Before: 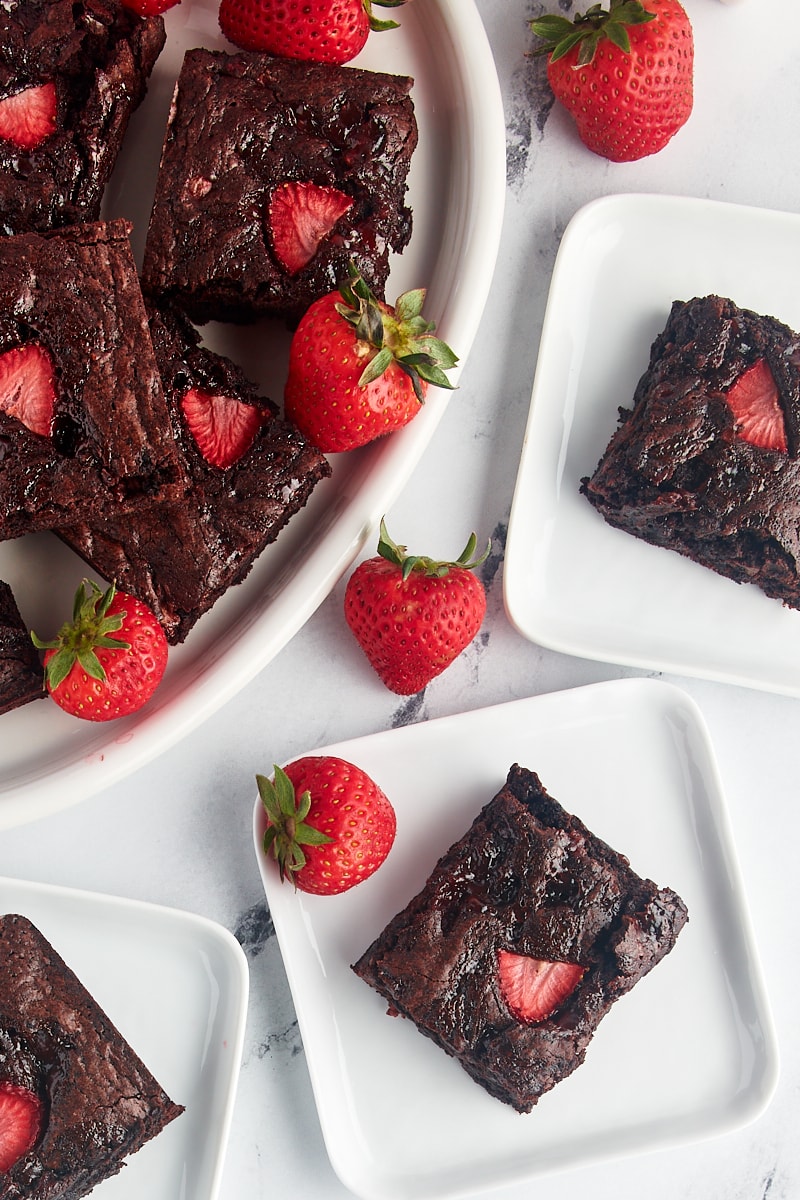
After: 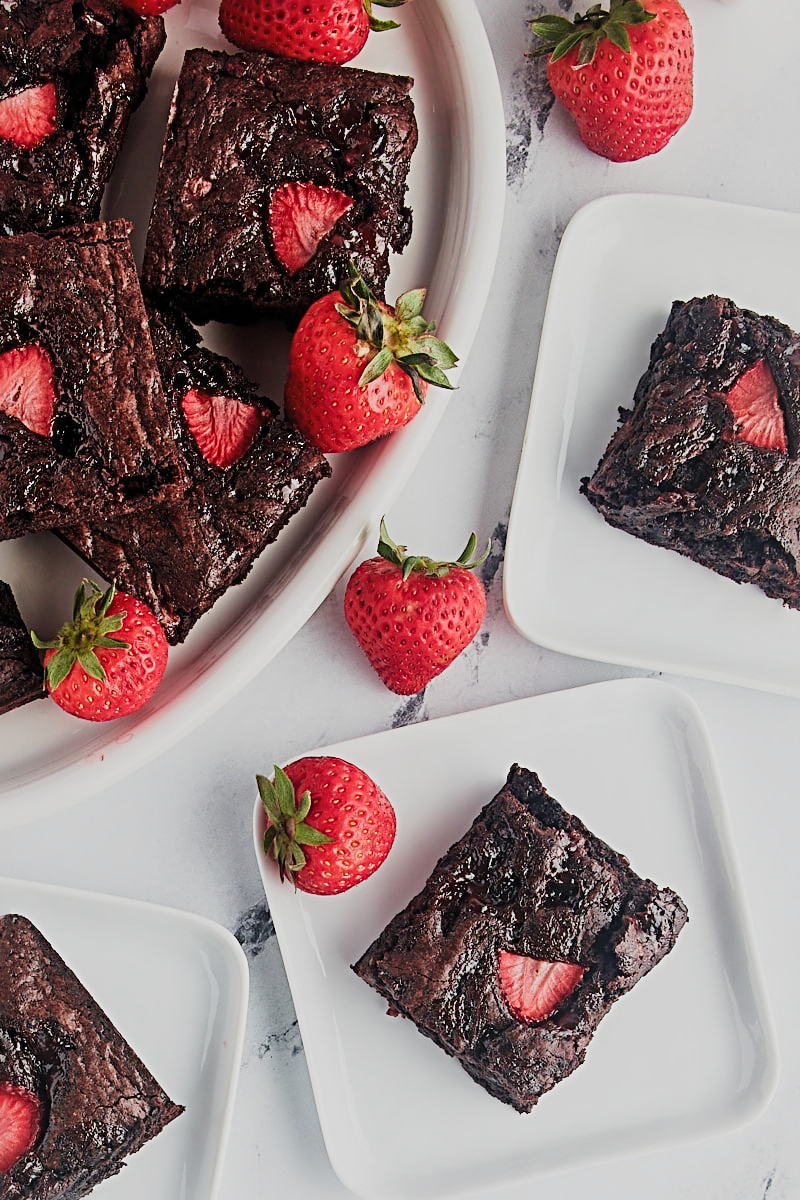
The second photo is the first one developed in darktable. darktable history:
exposure: exposure 0.226 EV, compensate highlight preservation false
filmic rgb: black relative exposure -7.98 EV, white relative exposure 4.05 EV, hardness 4.11, preserve chrominance RGB euclidean norm, color science v5 (2021), contrast in shadows safe, contrast in highlights safe
sharpen: radius 3.955
